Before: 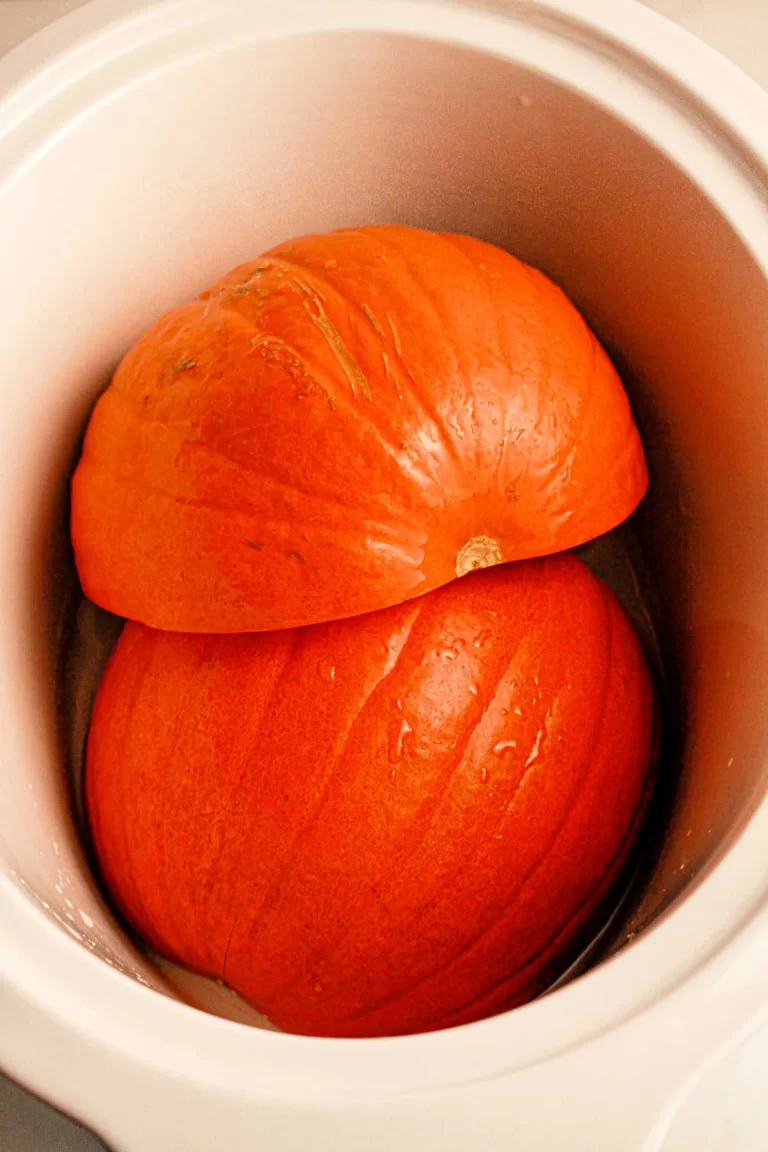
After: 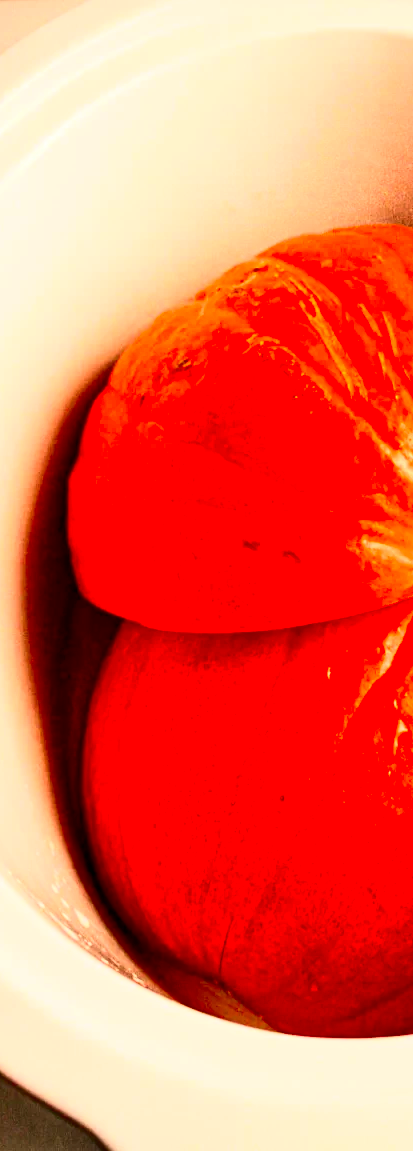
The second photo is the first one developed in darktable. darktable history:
color correction: saturation 1.8
crop: left 0.587%, right 45.588%, bottom 0.086%
contrast brightness saturation: contrast 0.5, saturation -0.1
